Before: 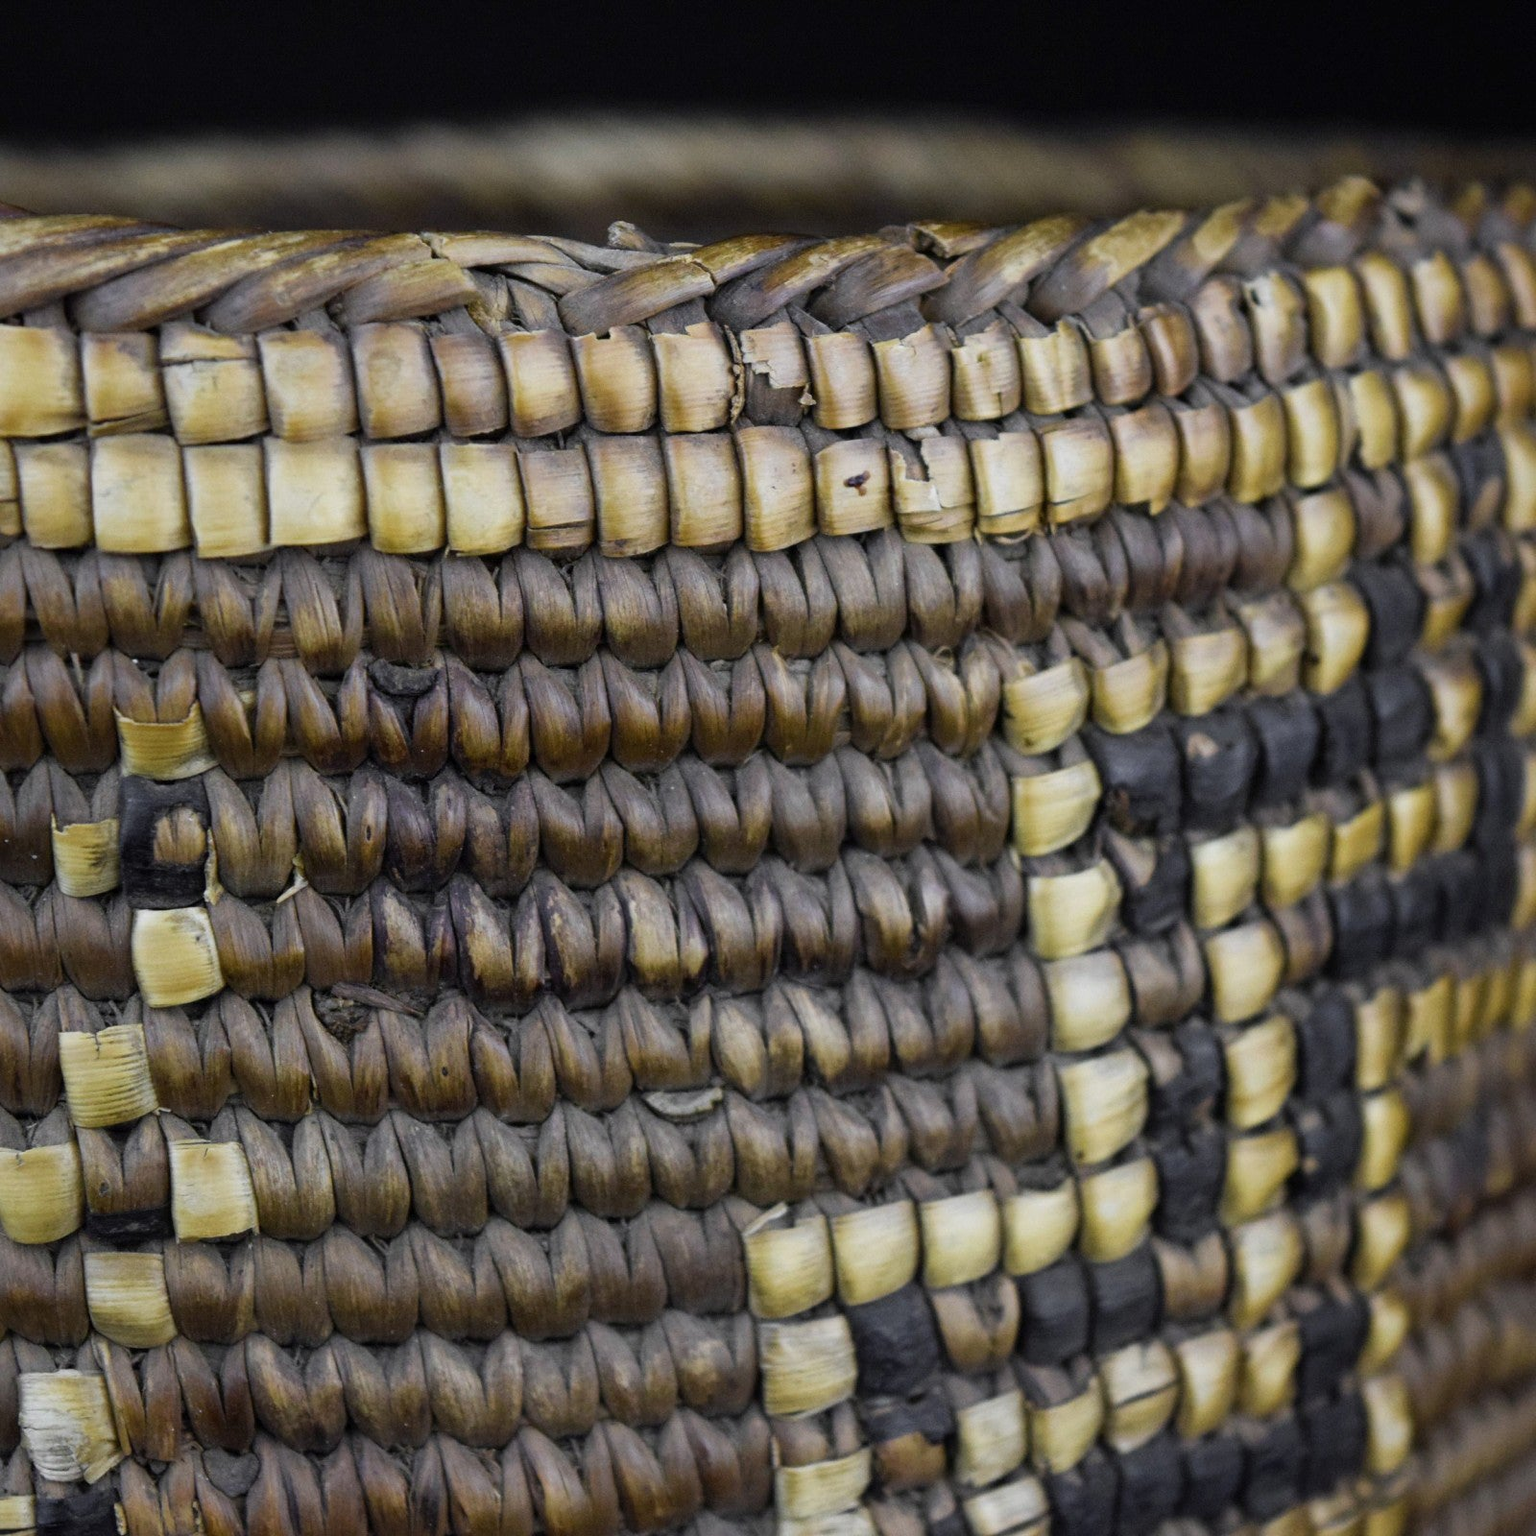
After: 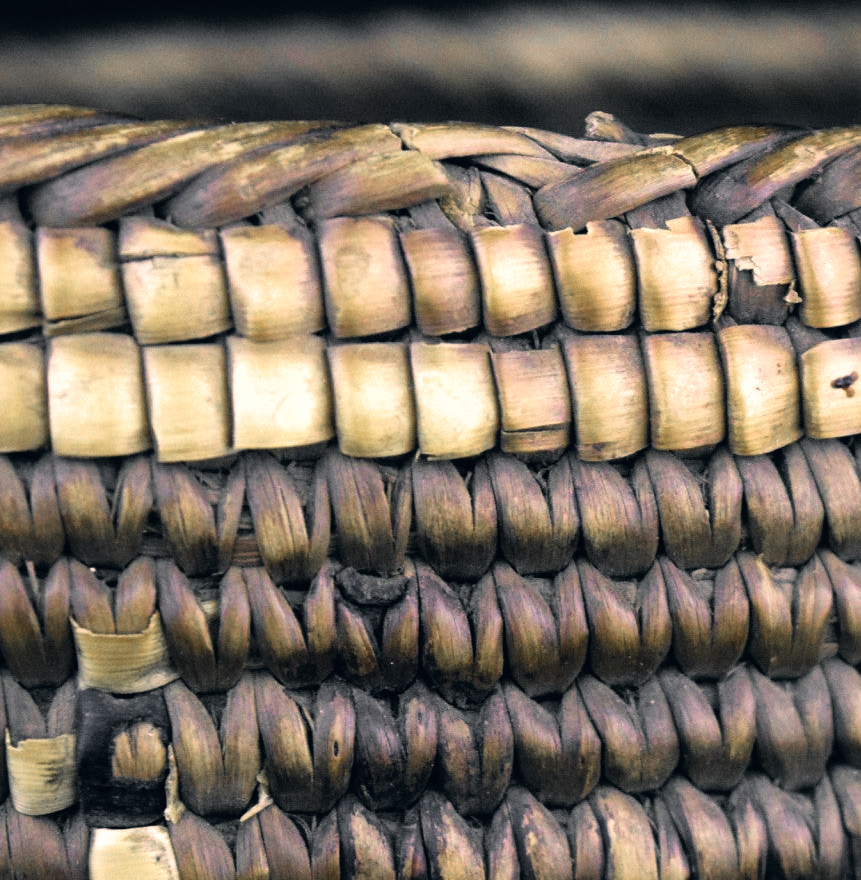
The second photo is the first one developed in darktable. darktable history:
color correction: highlights a* 10.33, highlights b* 14.36, shadows a* -9.61, shadows b* -14.91
velvia: strength 27.1%
color zones: curves: ch1 [(0, 0.638) (0.193, 0.442) (0.286, 0.15) (0.429, 0.14) (0.571, 0.142) (0.714, 0.154) (0.857, 0.175) (1, 0.638)]
crop and rotate: left 3.042%, top 7.539%, right 43.142%, bottom 37.403%
tone equalizer: -8 EV -0.72 EV, -7 EV -0.702 EV, -6 EV -0.565 EV, -5 EV -0.406 EV, -3 EV 0.385 EV, -2 EV 0.6 EV, -1 EV 0.68 EV, +0 EV 0.764 EV
local contrast: mode bilateral grid, contrast 21, coarseness 50, detail 119%, midtone range 0.2
